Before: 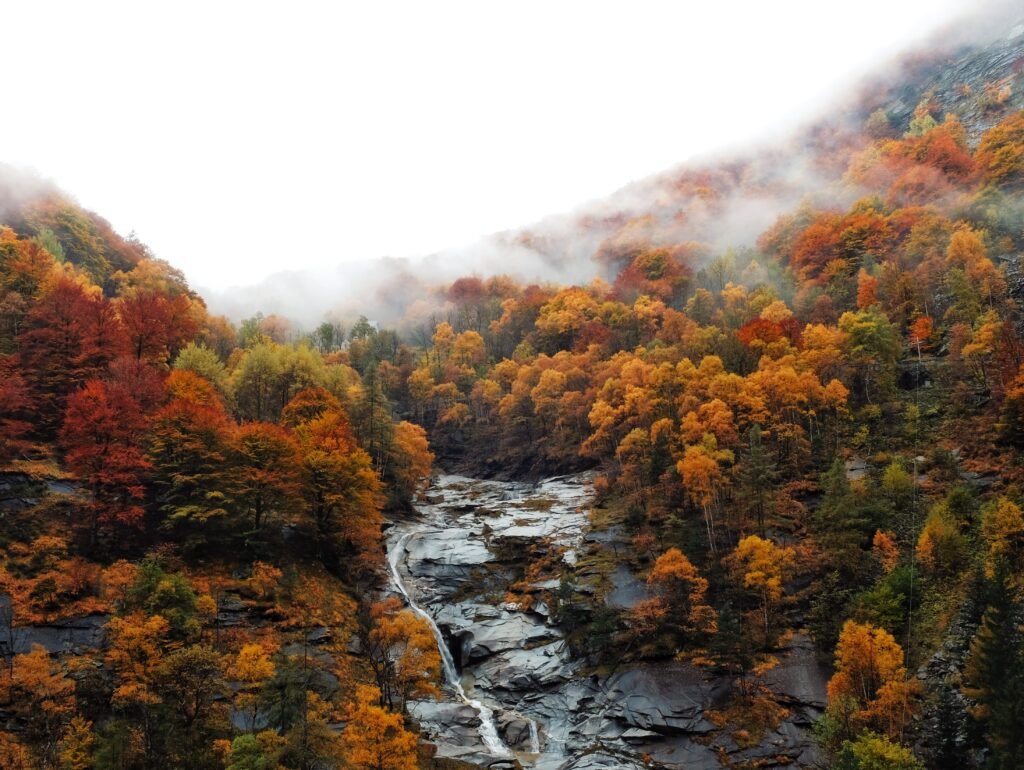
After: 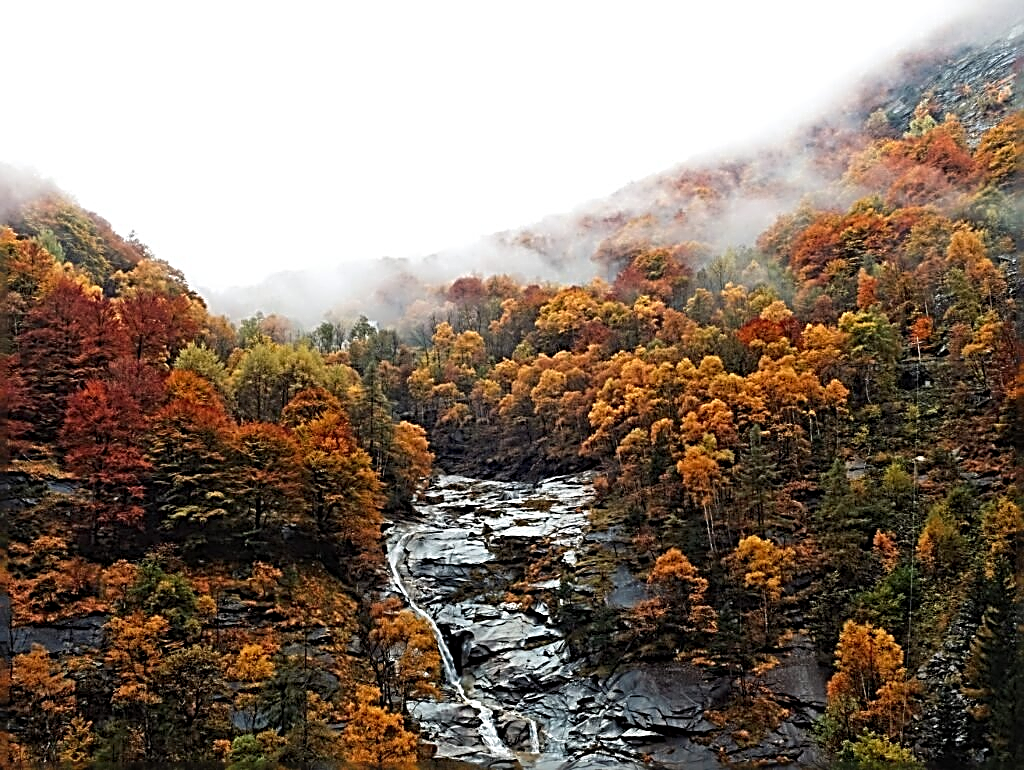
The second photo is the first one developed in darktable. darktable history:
sharpen: radius 3.155, amount 1.713
